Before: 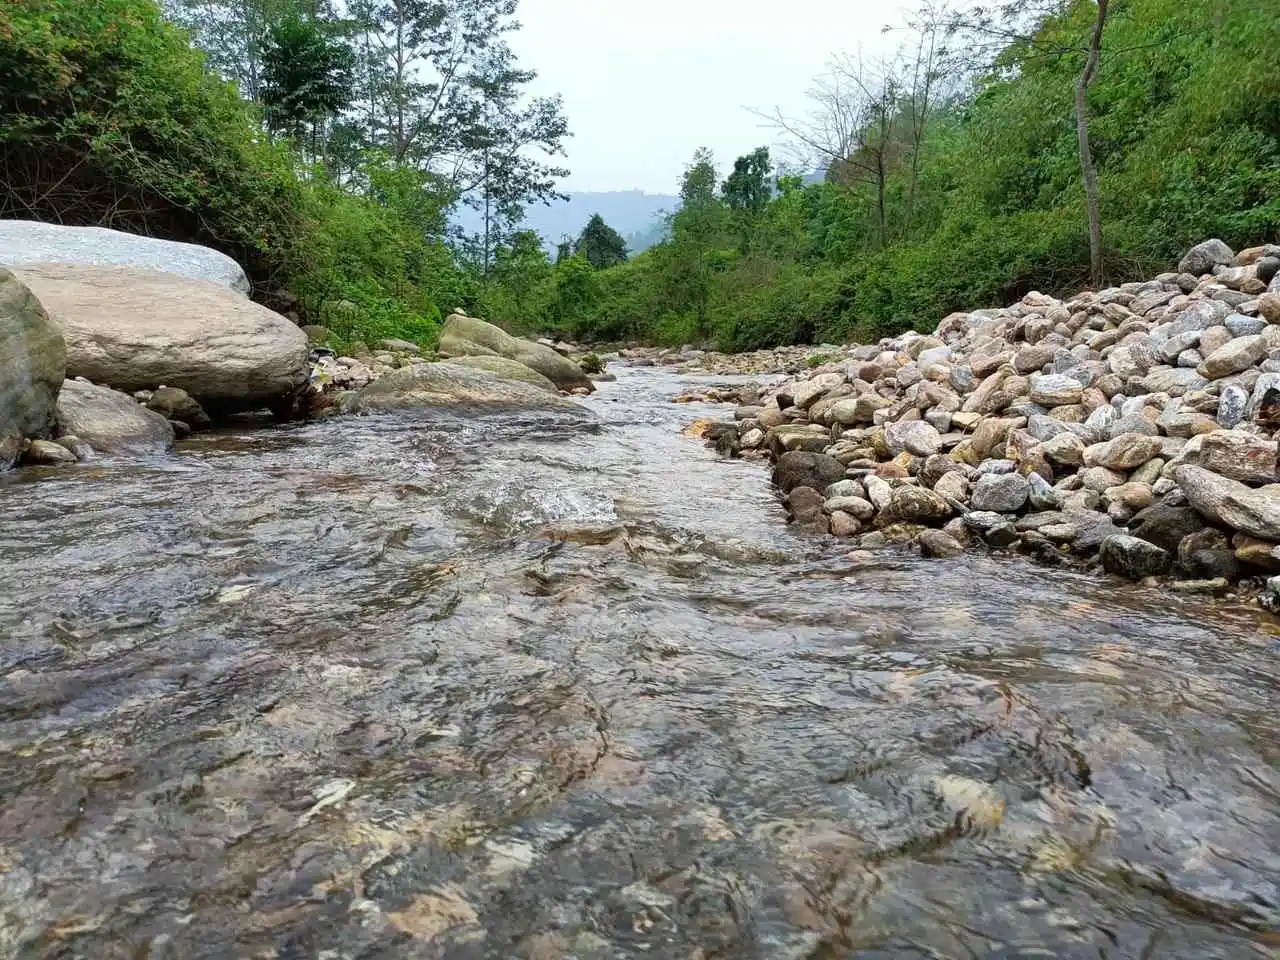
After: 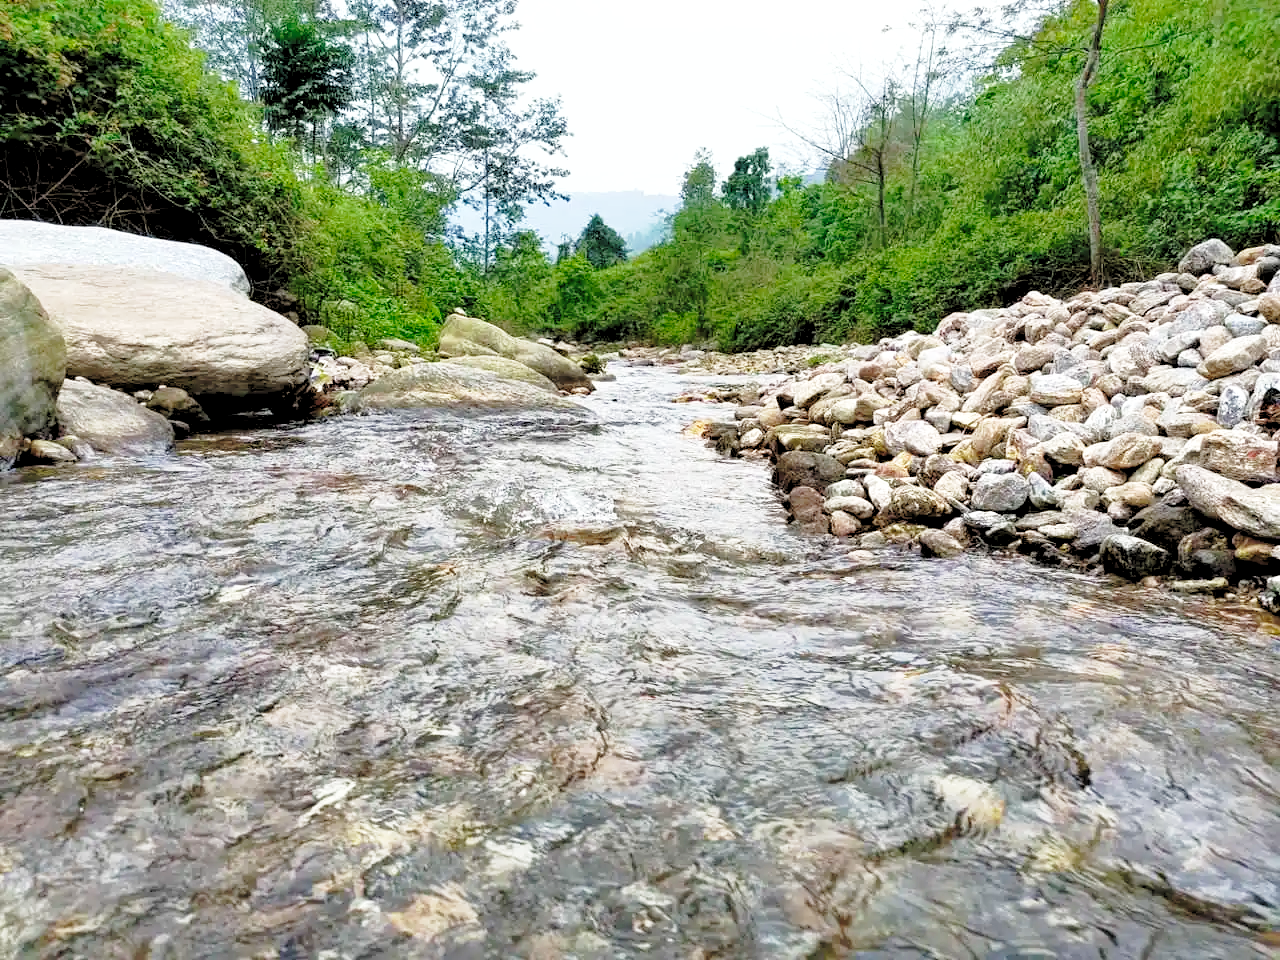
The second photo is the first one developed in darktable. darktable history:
shadows and highlights: on, module defaults
rotate and perspective: automatic cropping off
base curve: curves: ch0 [(0, 0) (0.028, 0.03) (0.121, 0.232) (0.46, 0.748) (0.859, 0.968) (1, 1)], preserve colors none
rgb levels: levels [[0.01, 0.419, 0.839], [0, 0.5, 1], [0, 0.5, 1]]
tone equalizer: on, module defaults
